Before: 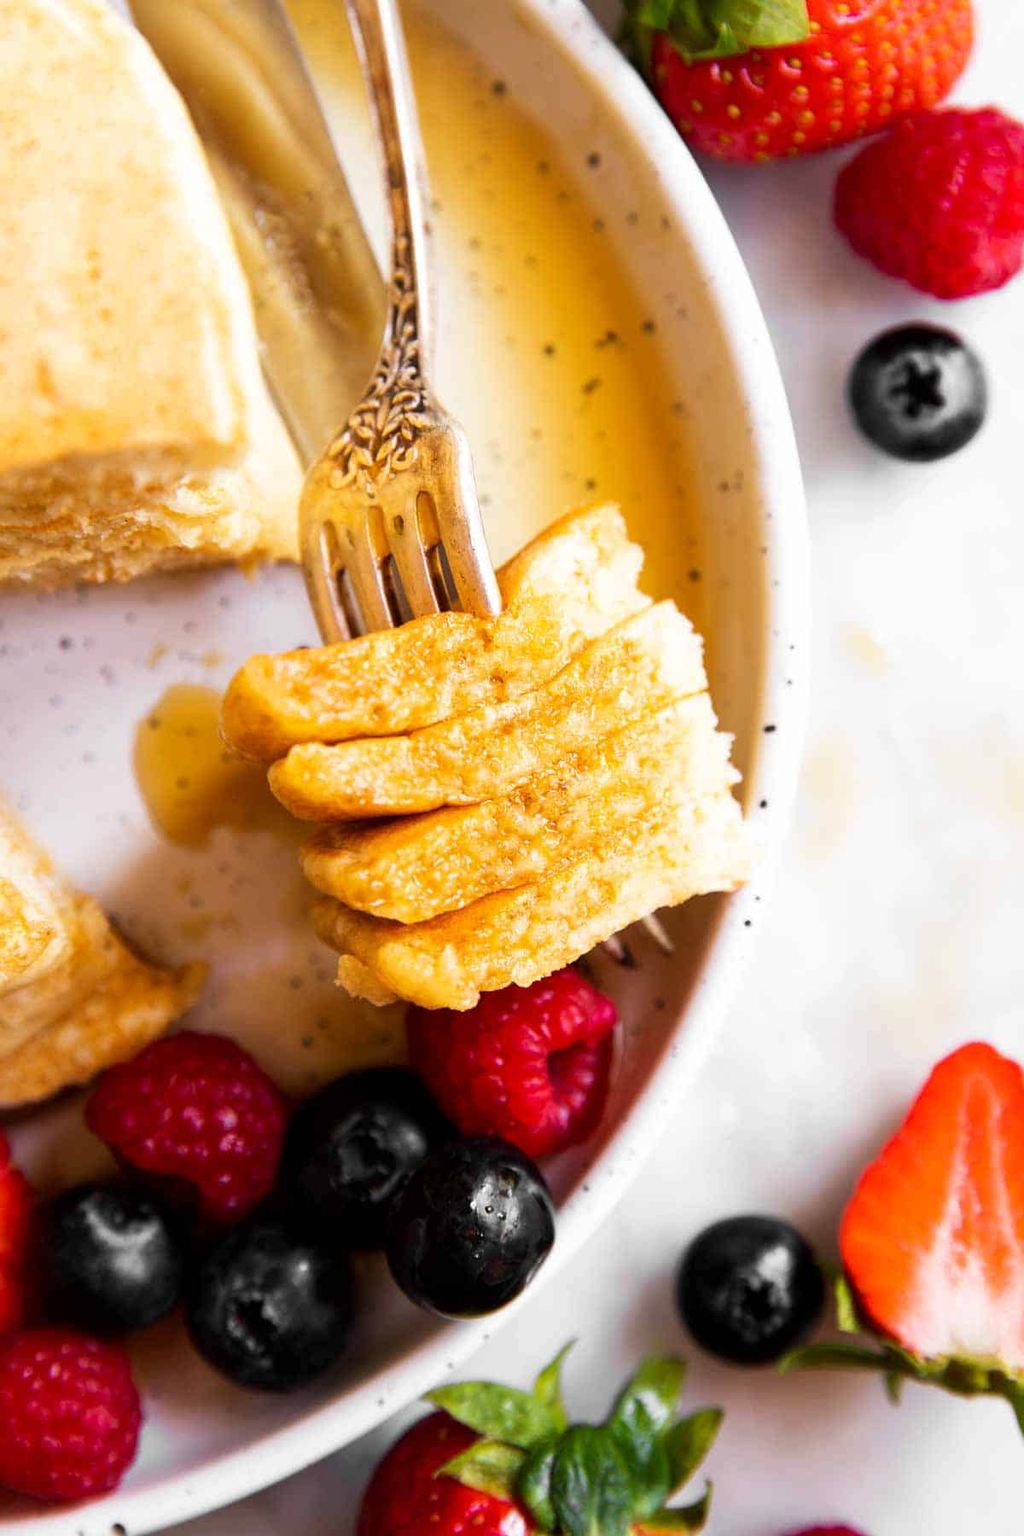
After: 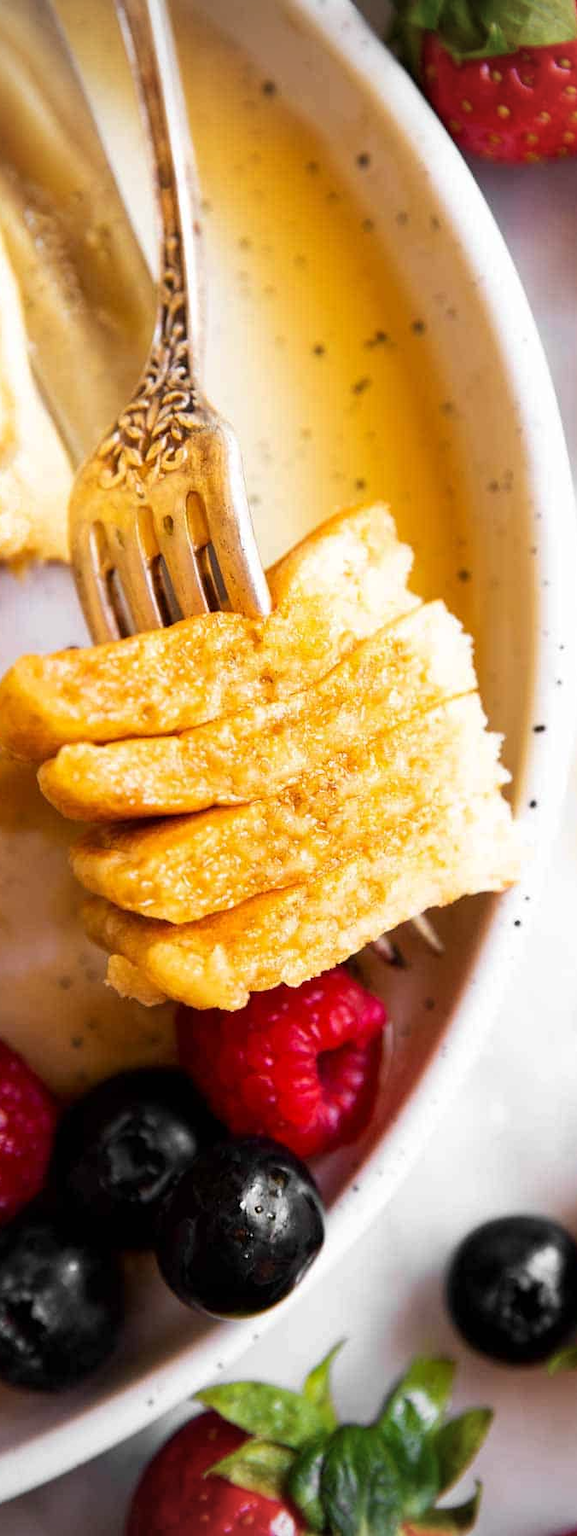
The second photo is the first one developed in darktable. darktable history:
crop and rotate: left 22.504%, right 21.016%
vignetting: on, module defaults
